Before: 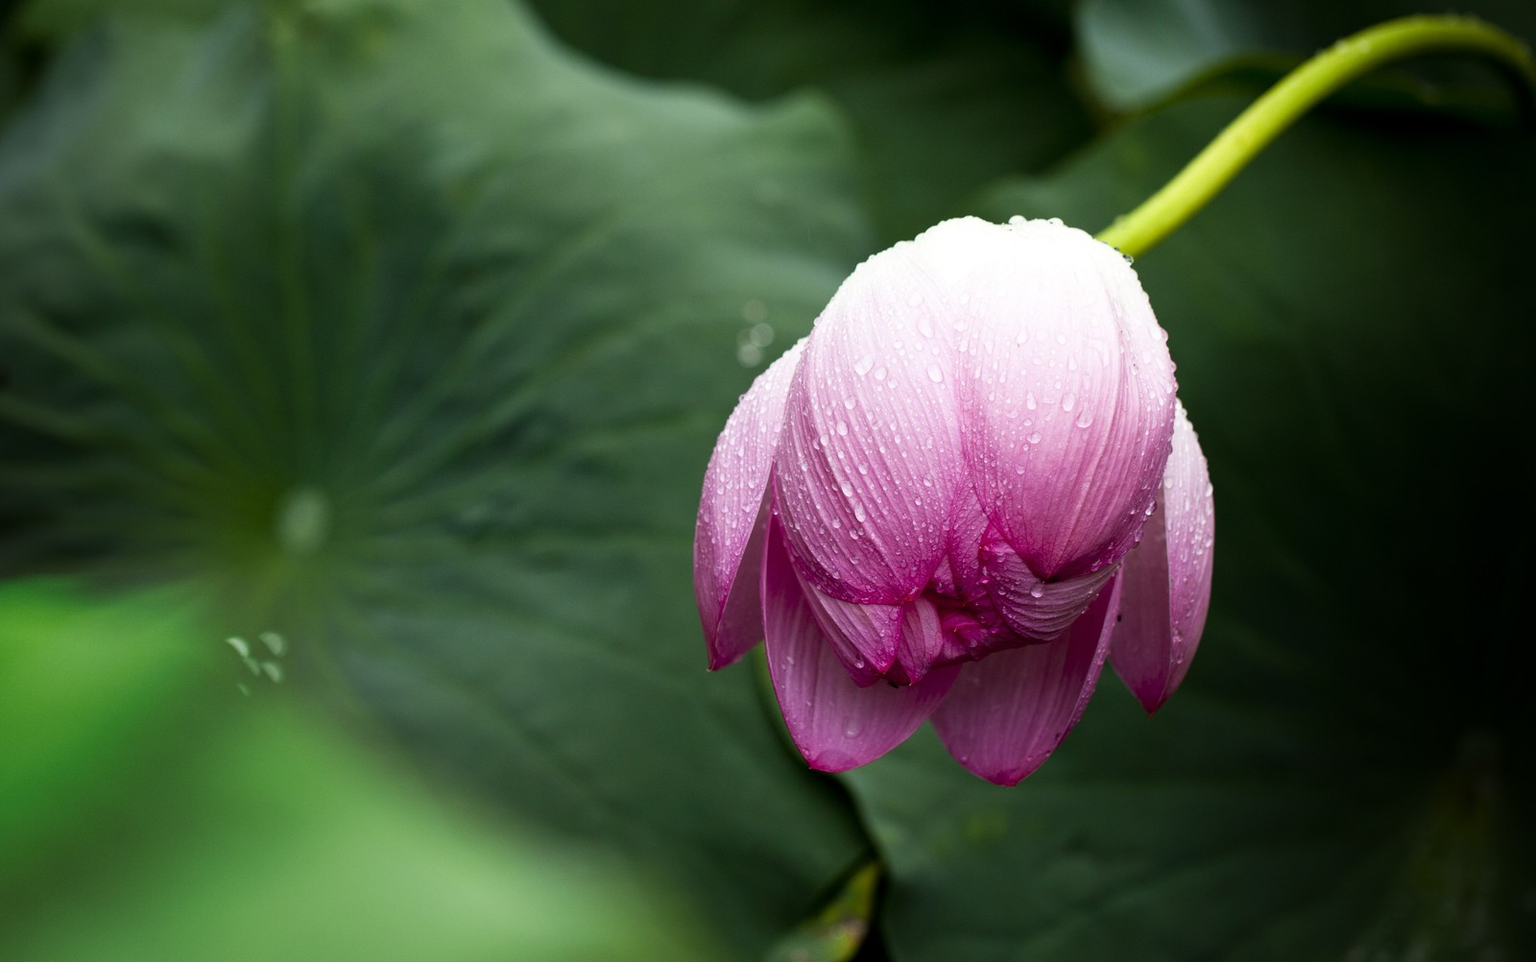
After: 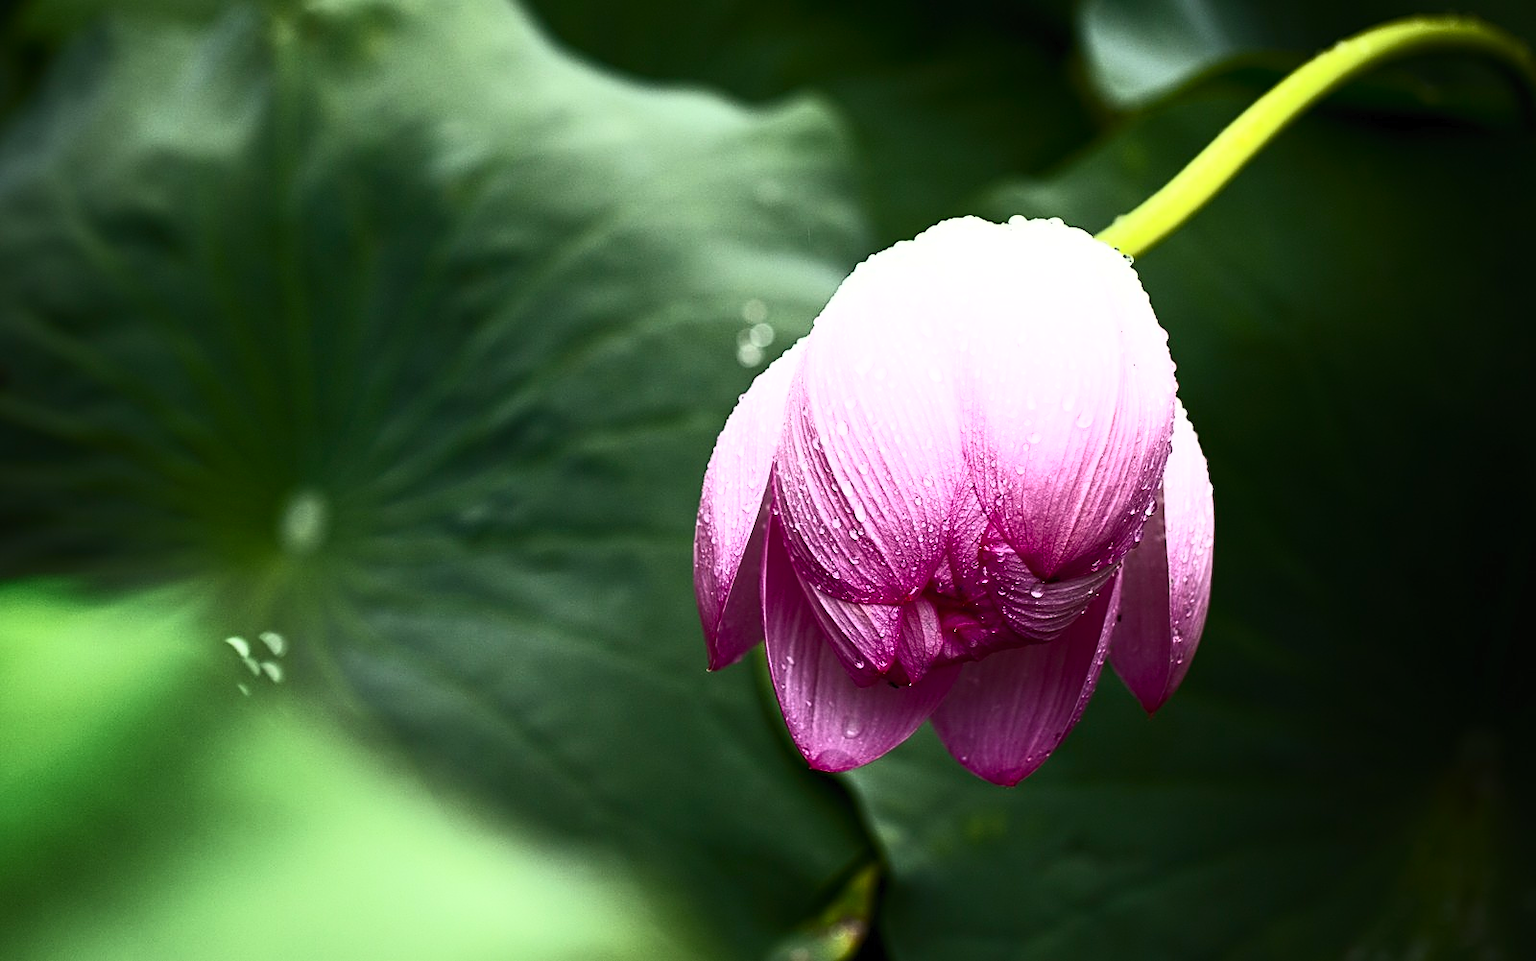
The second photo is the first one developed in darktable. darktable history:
sharpen: on, module defaults
contrast brightness saturation: contrast 0.627, brightness 0.358, saturation 0.138
